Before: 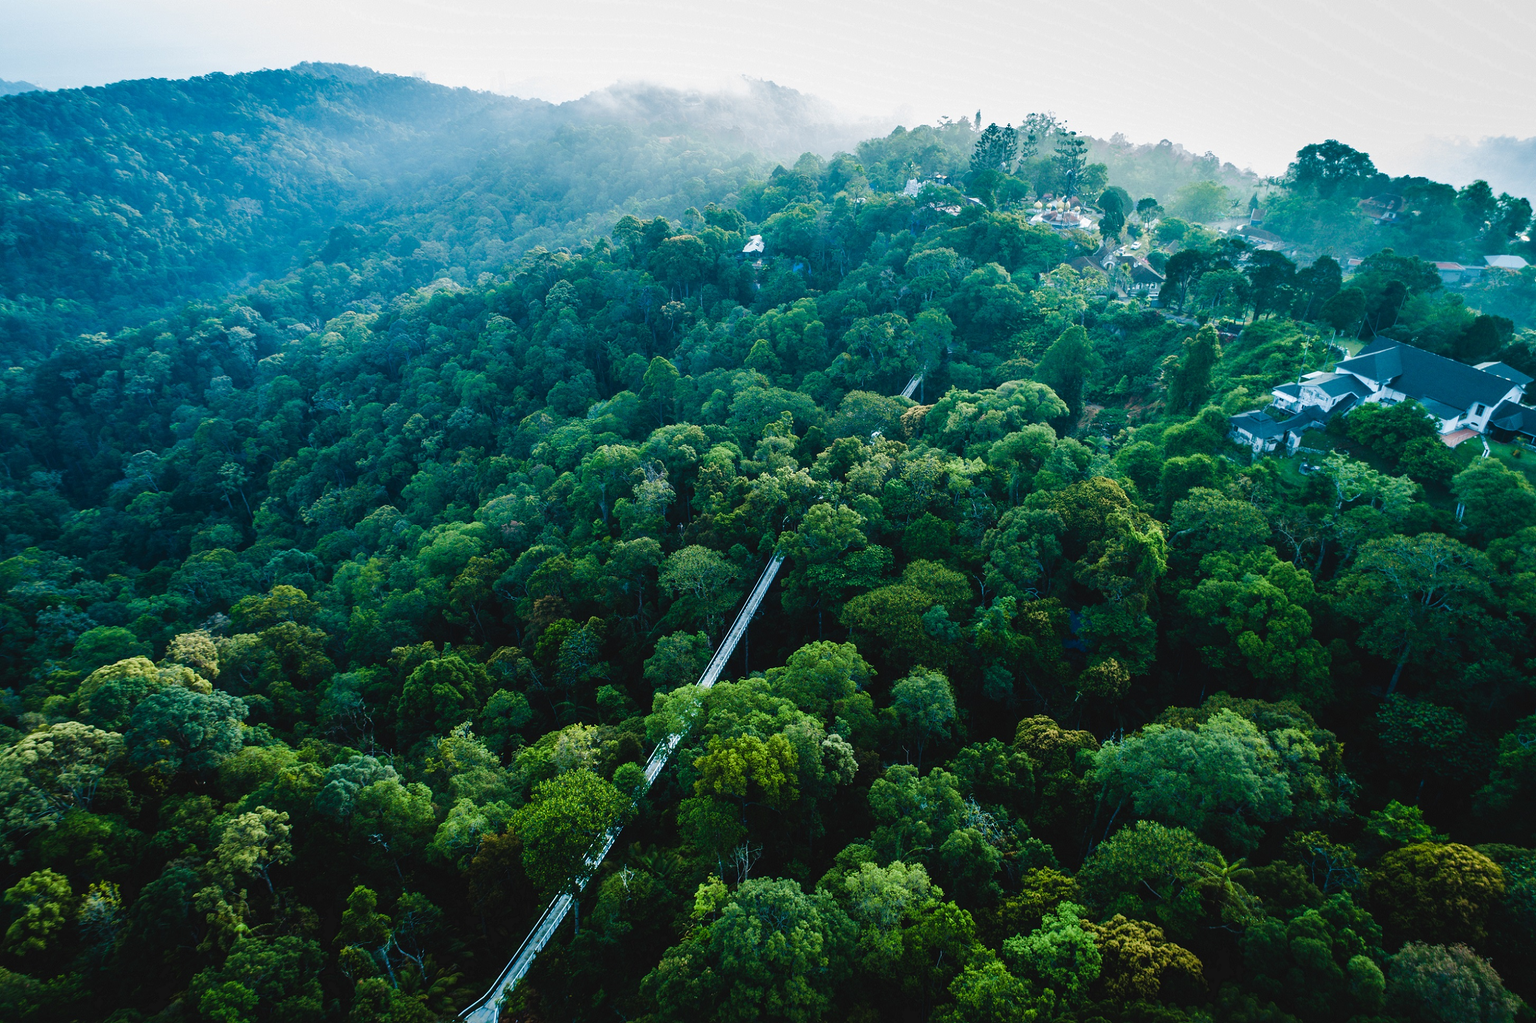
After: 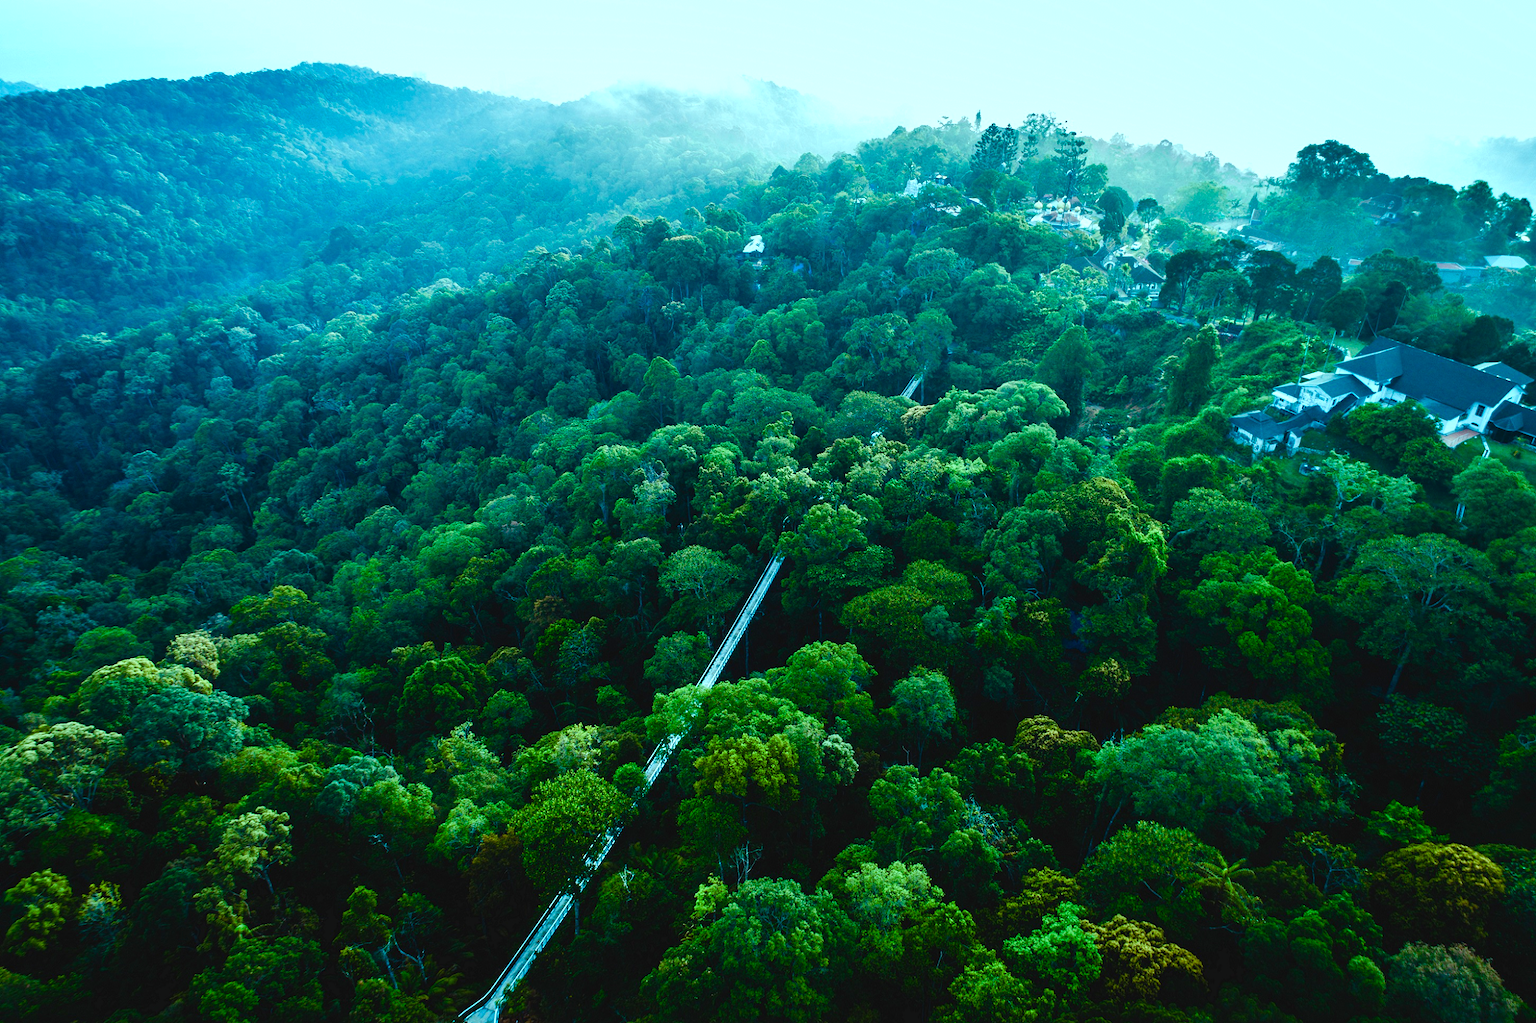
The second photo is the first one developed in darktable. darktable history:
exposure: exposure 0.169 EV, compensate highlight preservation false
color balance rgb: highlights gain › chroma 5.417%, highlights gain › hue 197.12°, perceptual saturation grading › global saturation 20%, perceptual saturation grading › highlights -25.705%, perceptual saturation grading › shadows 50.479%, global vibrance 11.319%, contrast 4.932%
contrast brightness saturation: saturation -0.069
